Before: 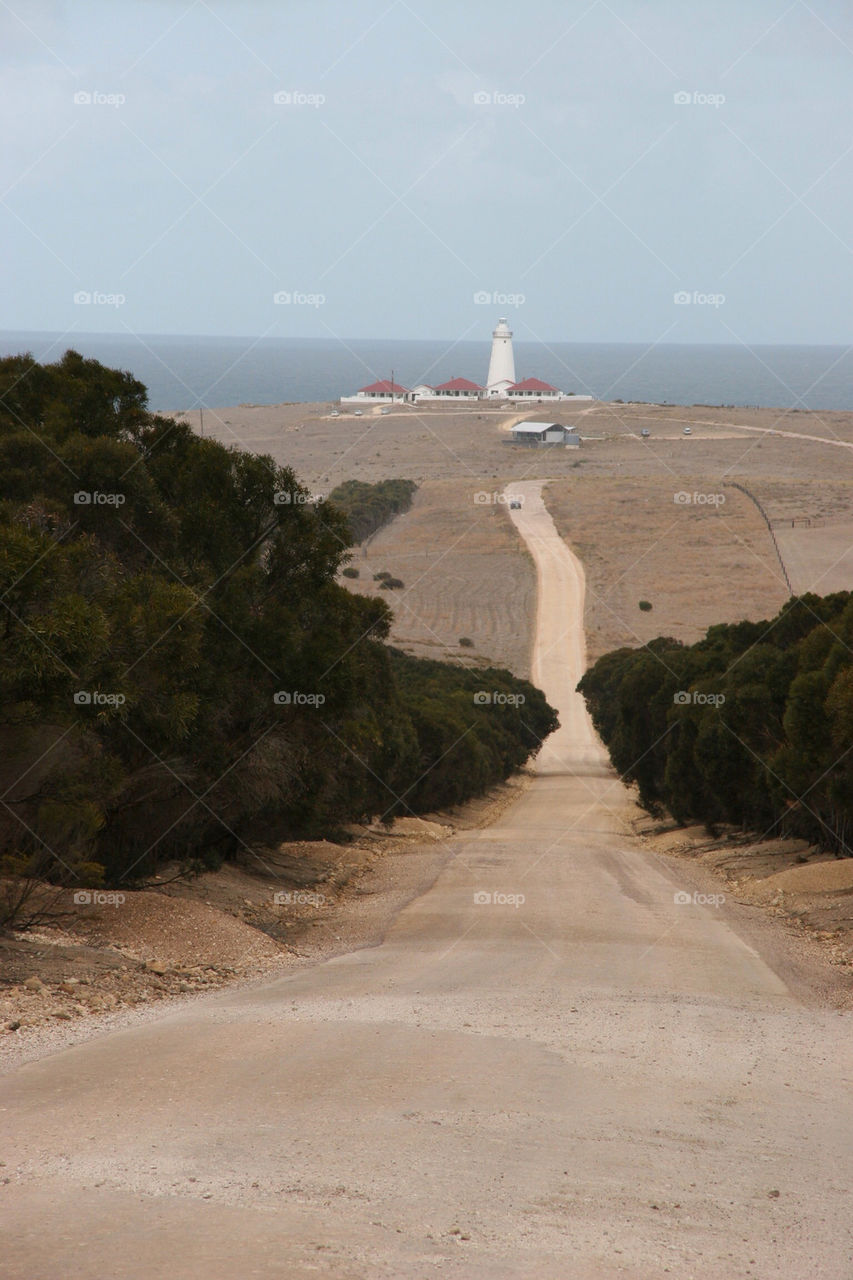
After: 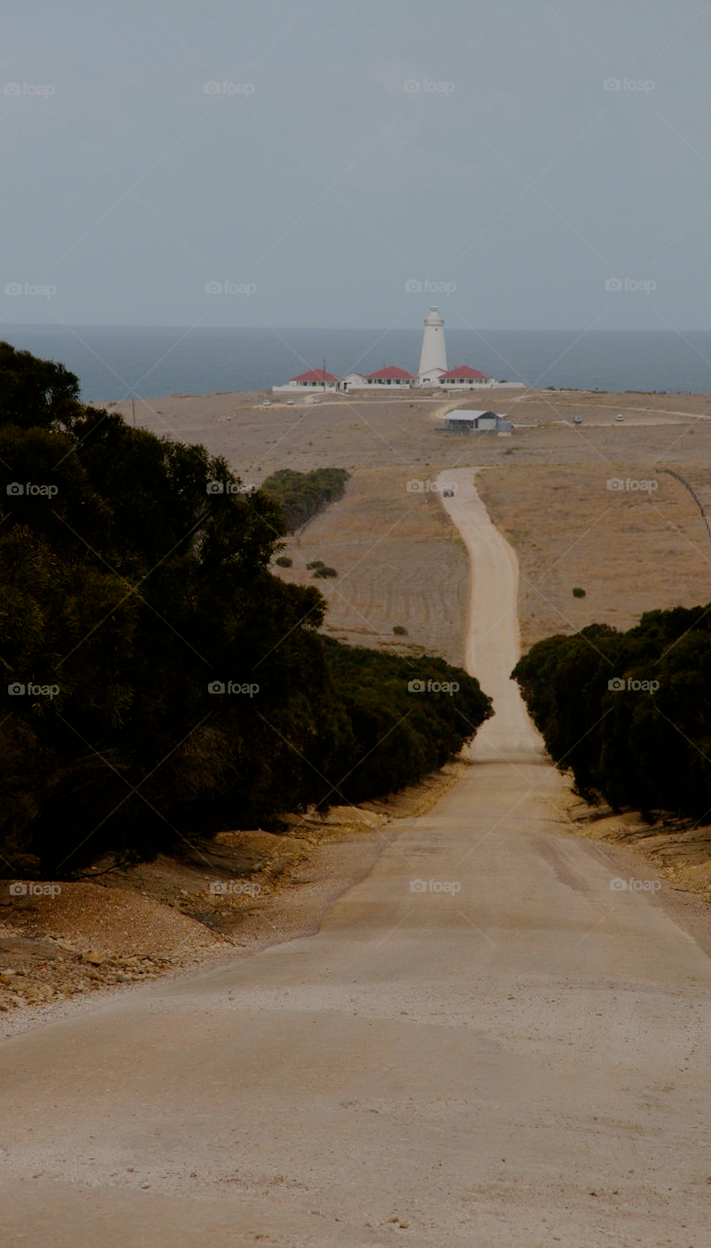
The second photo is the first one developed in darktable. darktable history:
crop: left 7.598%, right 7.873%
color balance rgb: perceptual saturation grading › global saturation 20%, global vibrance 20%
rotate and perspective: rotation -0.45°, automatic cropping original format, crop left 0.008, crop right 0.992, crop top 0.012, crop bottom 0.988
filmic rgb: middle gray luminance 30%, black relative exposure -9 EV, white relative exposure 7 EV, threshold 6 EV, target black luminance 0%, hardness 2.94, latitude 2.04%, contrast 0.963, highlights saturation mix 5%, shadows ↔ highlights balance 12.16%, add noise in highlights 0, preserve chrominance no, color science v3 (2019), use custom middle-gray values true, iterations of high-quality reconstruction 0, contrast in highlights soft, enable highlight reconstruction true
